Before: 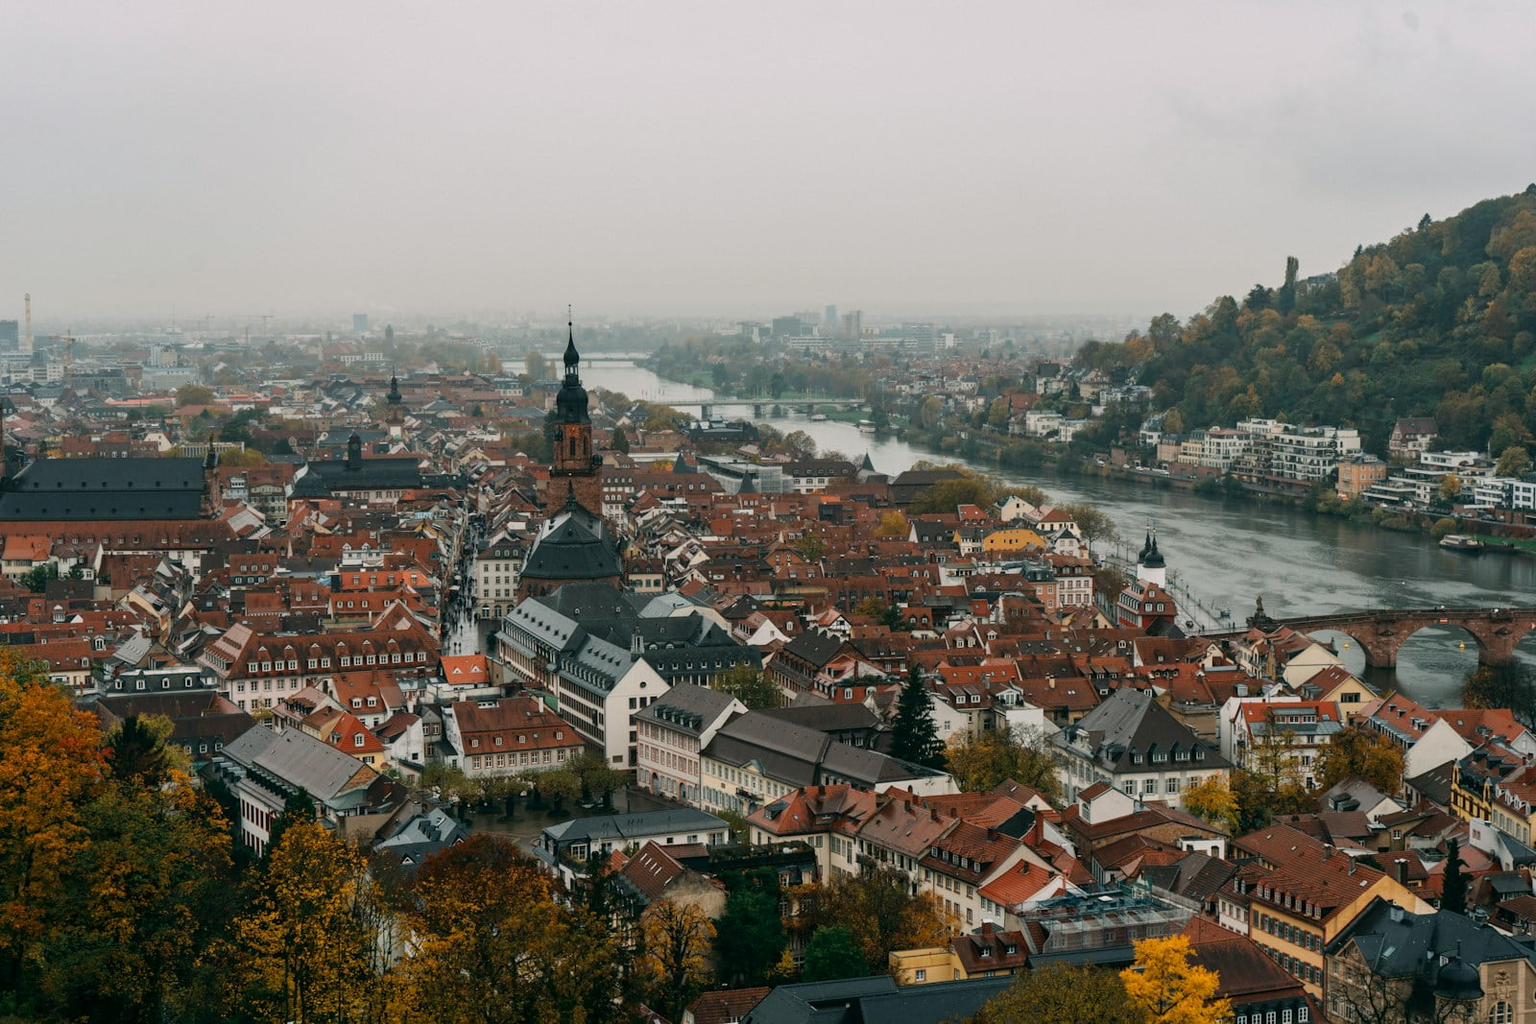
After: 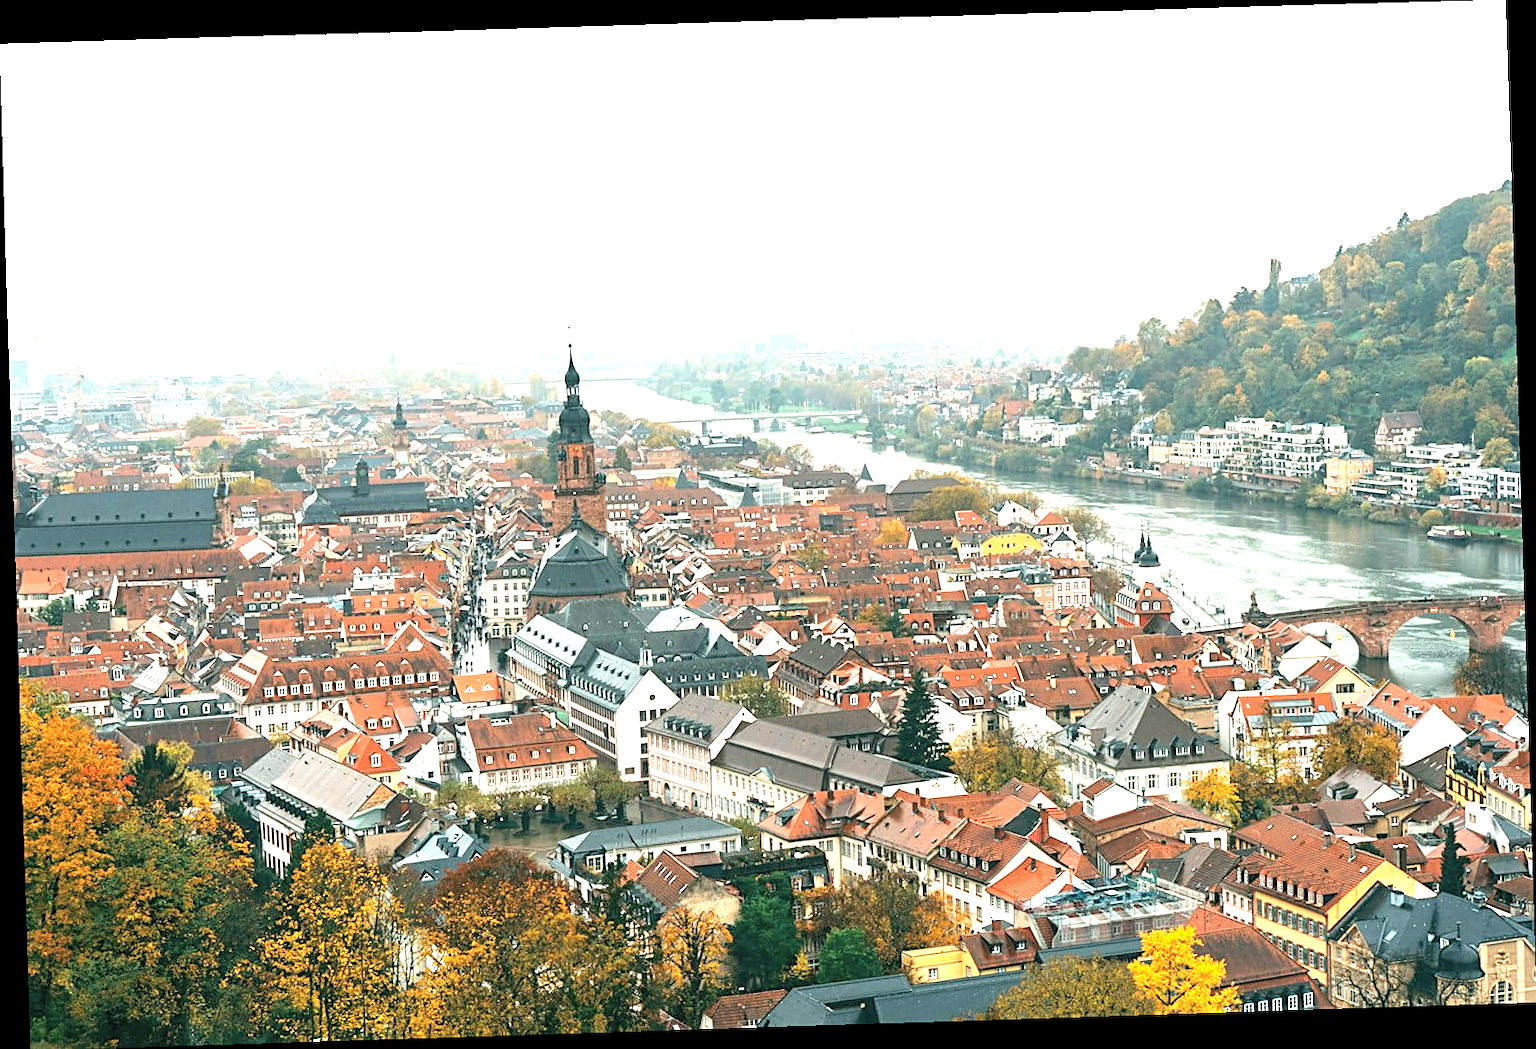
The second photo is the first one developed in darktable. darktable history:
contrast brightness saturation: brightness 0.15
sharpen: on, module defaults
exposure: exposure 2.04 EV, compensate highlight preservation false
rotate and perspective: rotation -1.77°, lens shift (horizontal) 0.004, automatic cropping off
